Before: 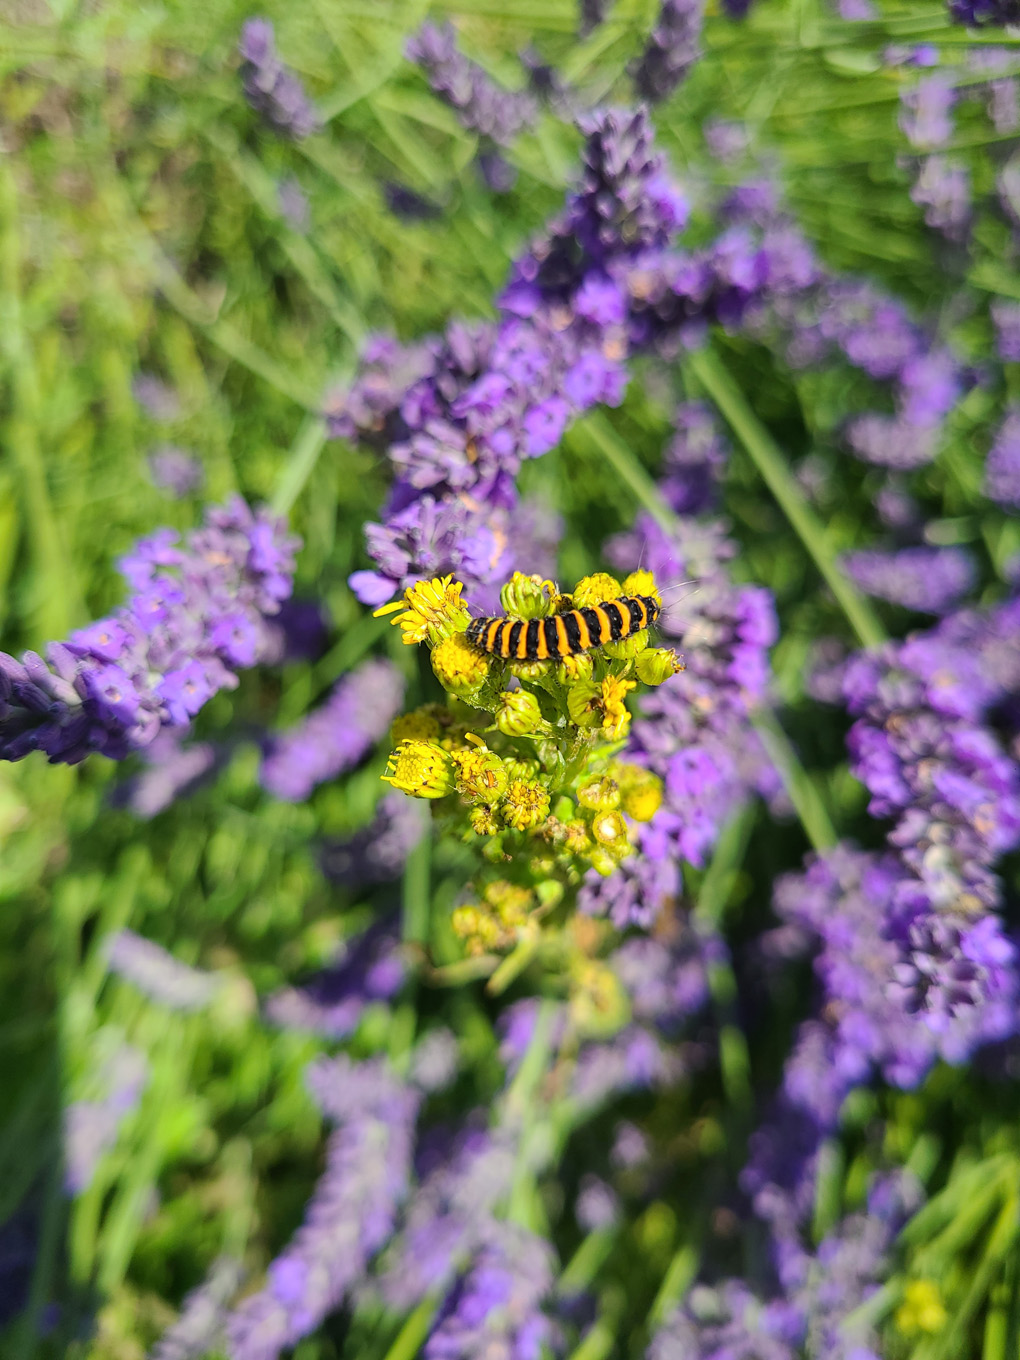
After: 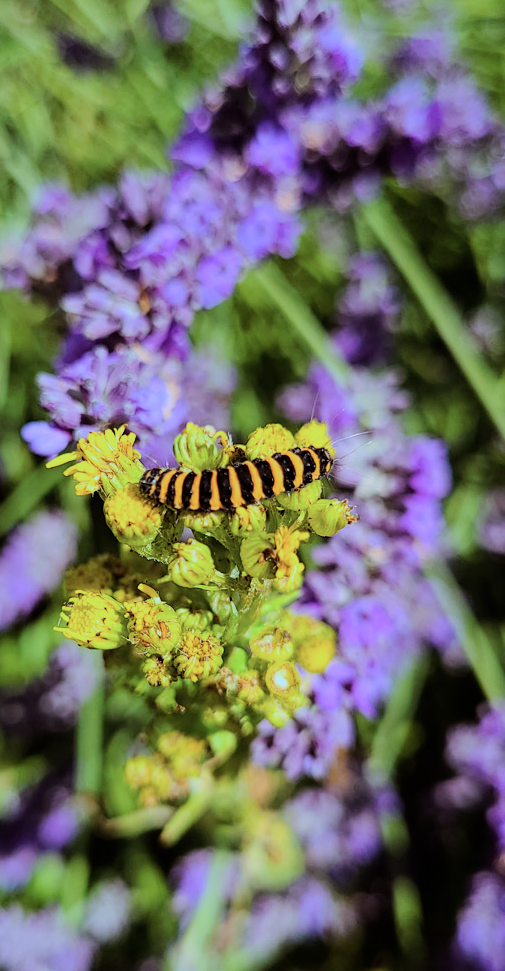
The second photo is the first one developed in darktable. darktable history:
rgb levels: mode RGB, independent channels, levels [[0, 0.5, 1], [0, 0.521, 1], [0, 0.536, 1]]
tone equalizer: -8 EV -0.417 EV, -7 EV -0.389 EV, -6 EV -0.333 EV, -5 EV -0.222 EV, -3 EV 0.222 EV, -2 EV 0.333 EV, -1 EV 0.389 EV, +0 EV 0.417 EV, edges refinement/feathering 500, mask exposure compensation -1.57 EV, preserve details no
filmic rgb: black relative exposure -7.65 EV, white relative exposure 4.56 EV, hardness 3.61
crop: left 32.075%, top 10.976%, right 18.355%, bottom 17.596%
color correction: highlights a* -9.73, highlights b* -21.22
